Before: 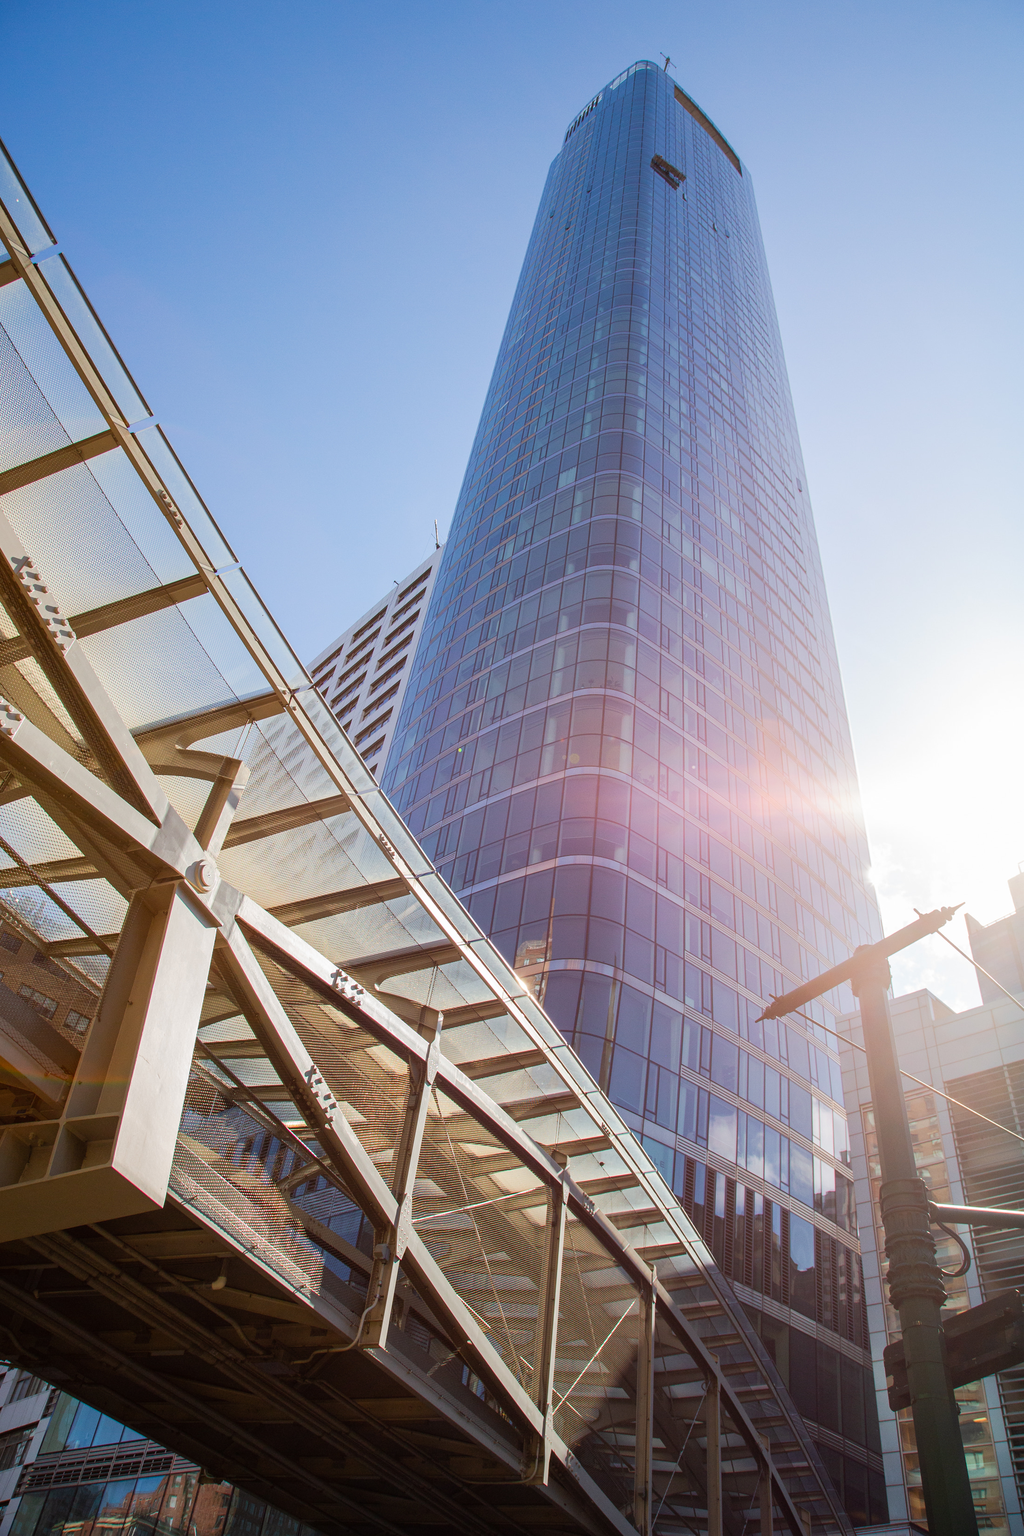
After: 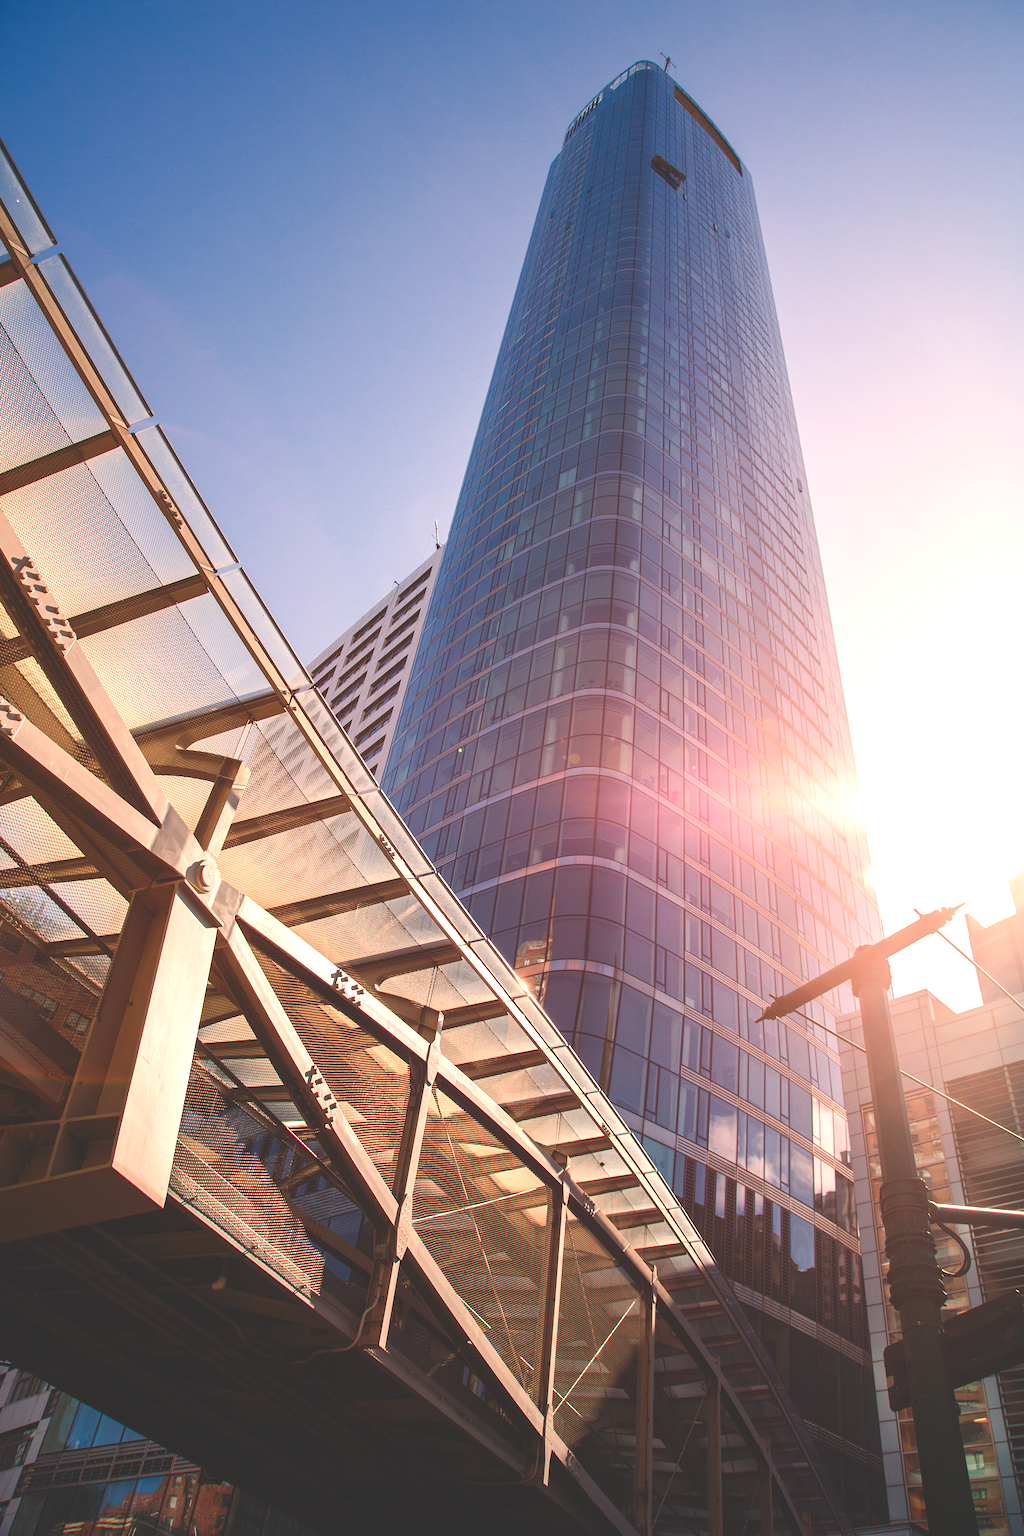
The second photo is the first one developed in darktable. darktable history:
color balance rgb: shadows lift › chroma 1%, shadows lift › hue 28.8°, power › hue 60°, highlights gain › chroma 1%, highlights gain › hue 60°, global offset › luminance 0.25%, perceptual saturation grading › highlights -20%, perceptual saturation grading › shadows 20%, perceptual brilliance grading › highlights 10%, perceptual brilliance grading › shadows -5%, global vibrance 19.67%
color correction: highlights a* -0.182, highlights b* -0.124
rgb curve: curves: ch0 [(0, 0.186) (0.314, 0.284) (0.775, 0.708) (1, 1)], compensate middle gray true, preserve colors none
exposure: compensate highlight preservation false
color zones: curves: ch0 [(0, 0.5) (0.143, 0.5) (0.286, 0.5) (0.429, 0.5) (0.62, 0.489) (0.714, 0.445) (0.844, 0.496) (1, 0.5)]; ch1 [(0, 0.5) (0.143, 0.5) (0.286, 0.5) (0.429, 0.5) (0.571, 0.5) (0.714, 0.523) (0.857, 0.5) (1, 0.5)]
white balance: red 1.127, blue 0.943
